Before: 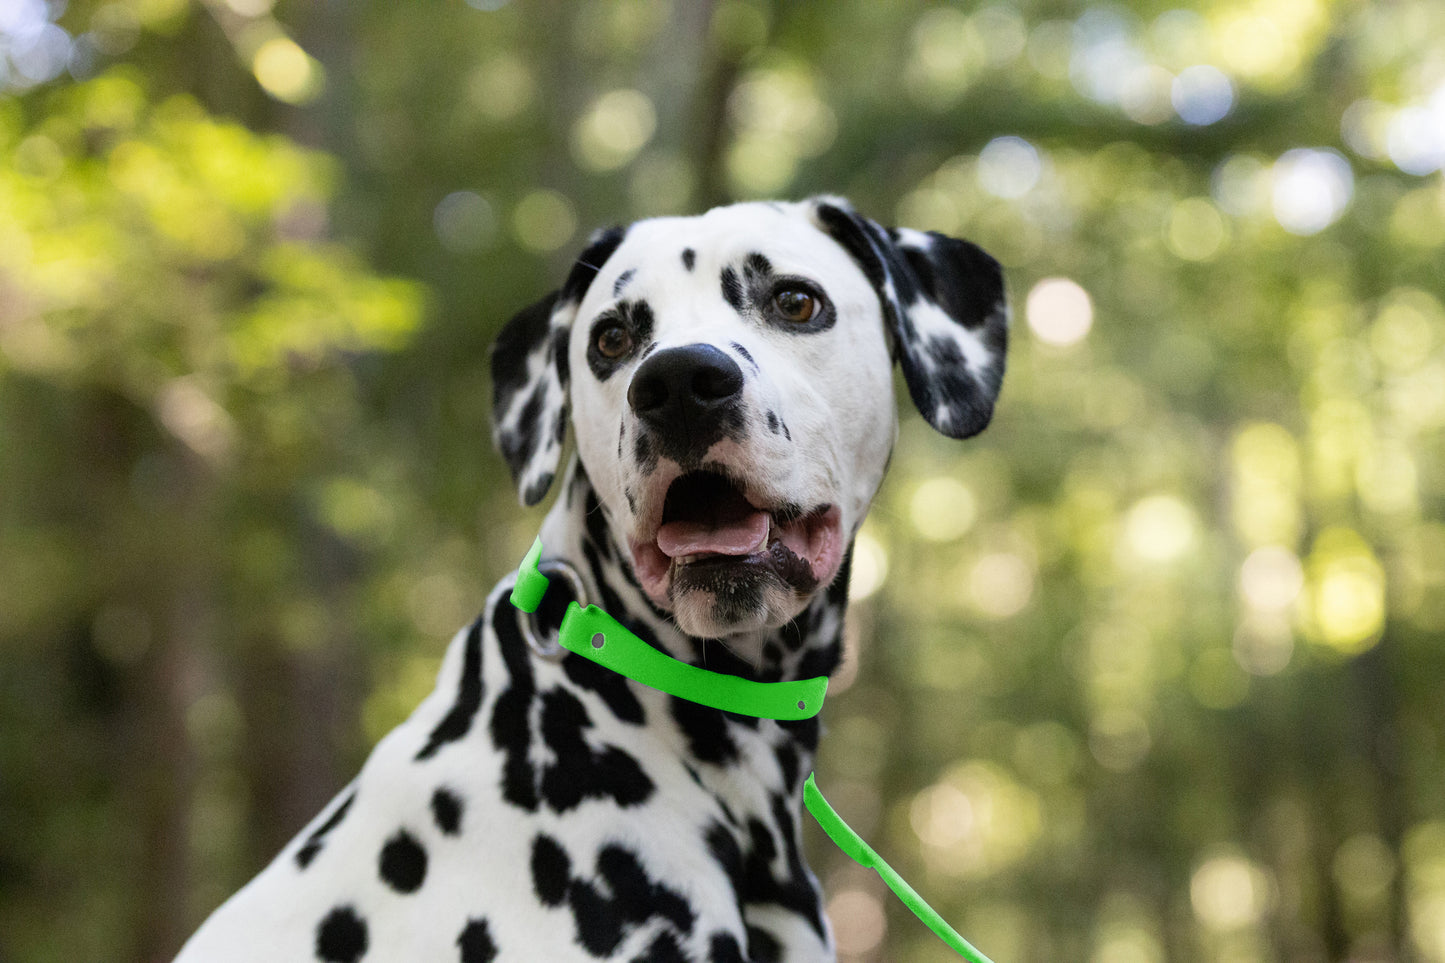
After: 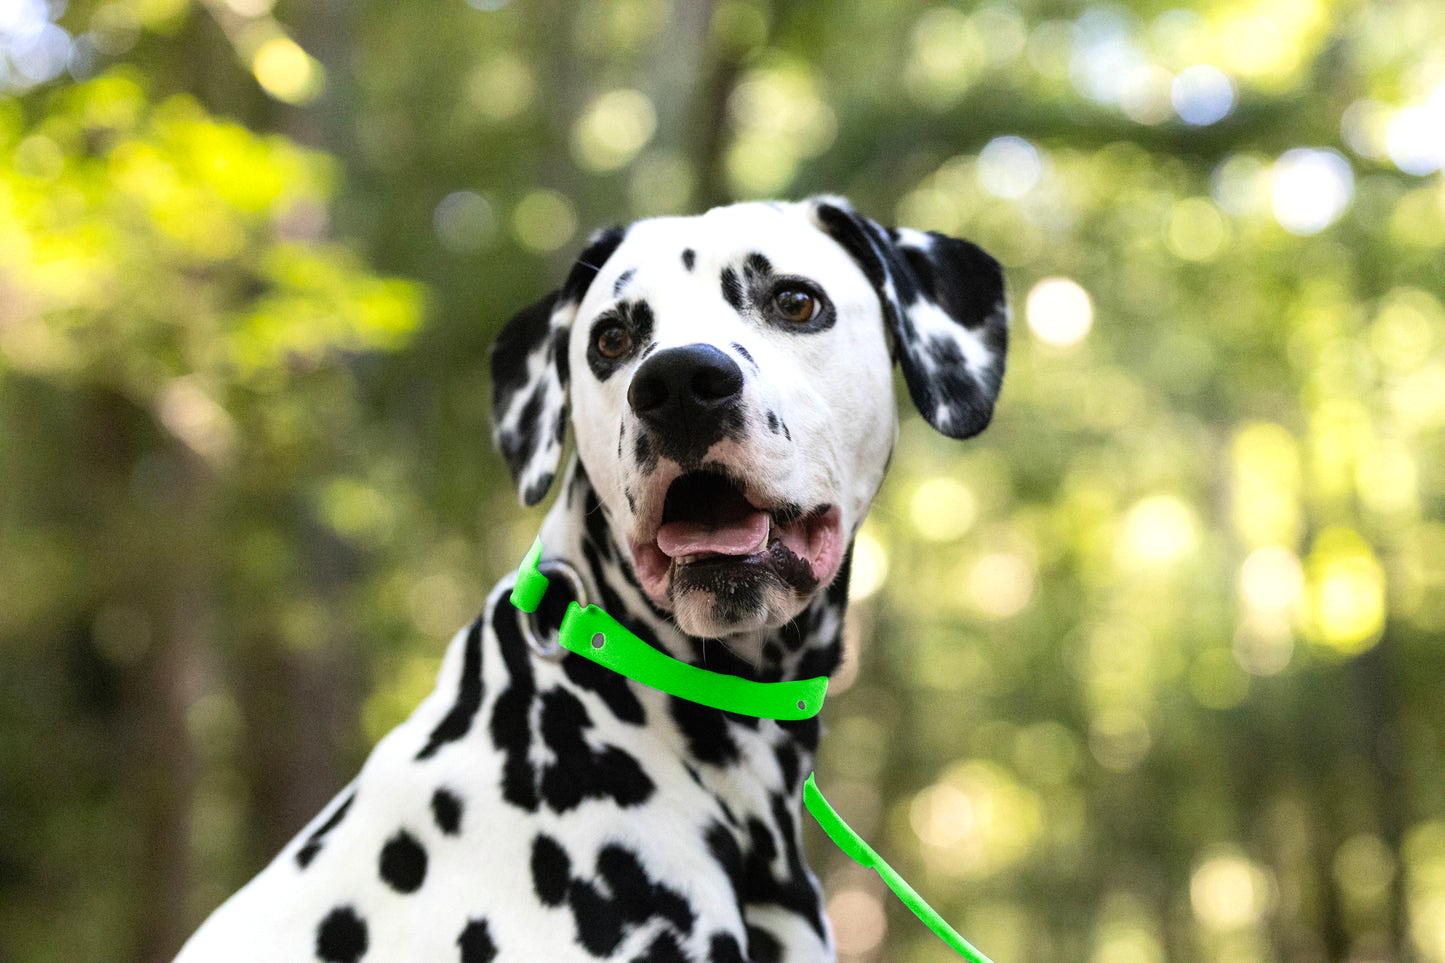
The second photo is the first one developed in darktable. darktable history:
tone equalizer: -8 EV -0.417 EV, -7 EV -0.389 EV, -6 EV -0.333 EV, -5 EV -0.222 EV, -3 EV 0.222 EV, -2 EV 0.333 EV, -1 EV 0.389 EV, +0 EV 0.417 EV, edges refinement/feathering 500, mask exposure compensation -1.57 EV, preserve details no
contrast brightness saturation: contrast 0.07, brightness 0.08, saturation 0.18
